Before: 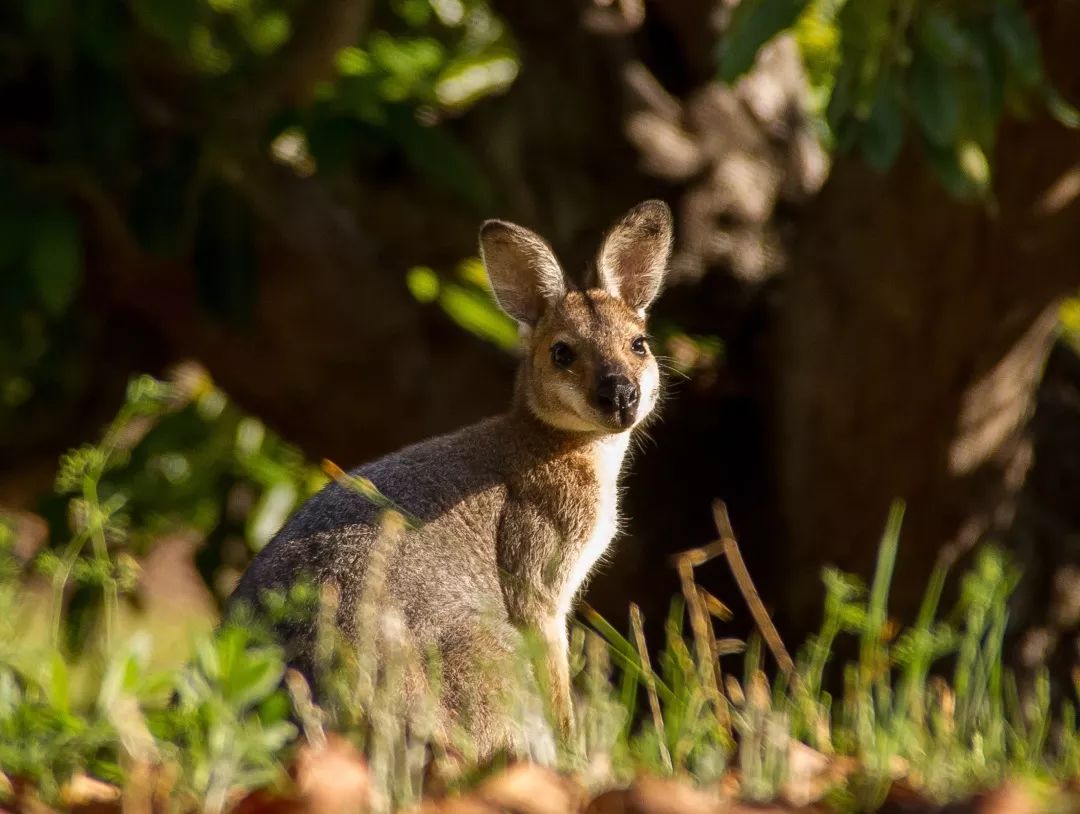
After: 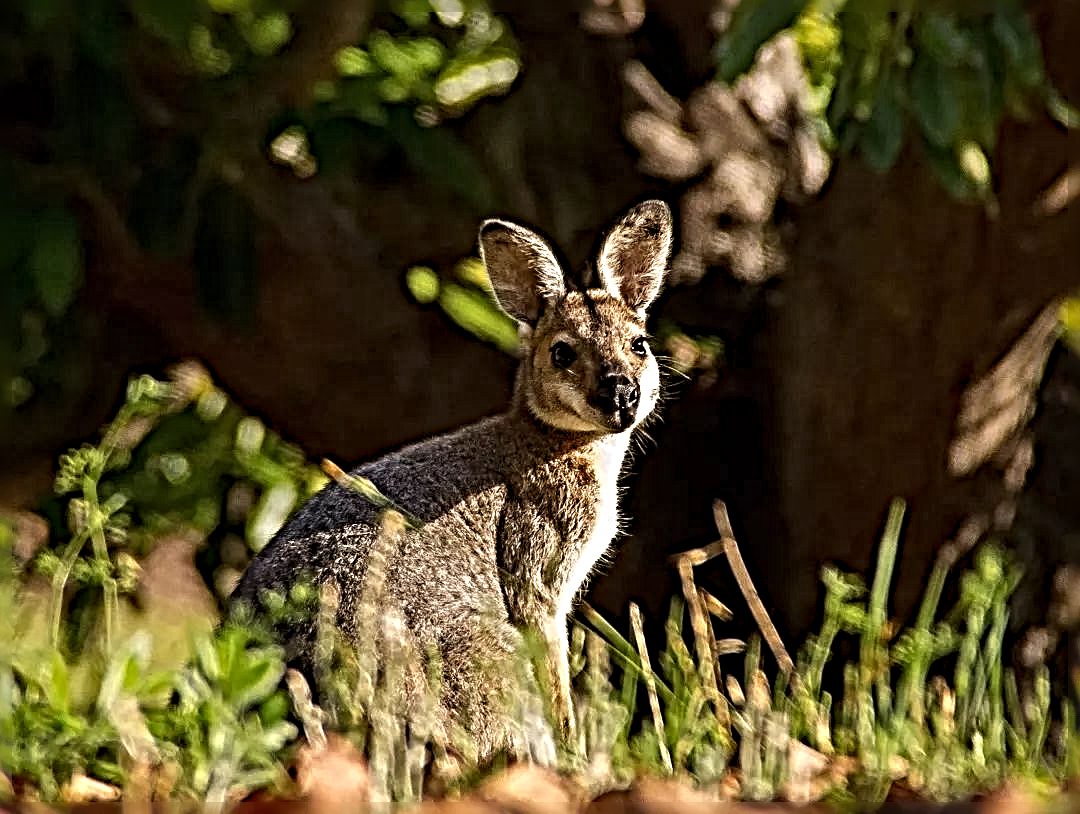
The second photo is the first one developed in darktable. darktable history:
sharpen: radius 6.268, amount 1.791, threshold 0.023
